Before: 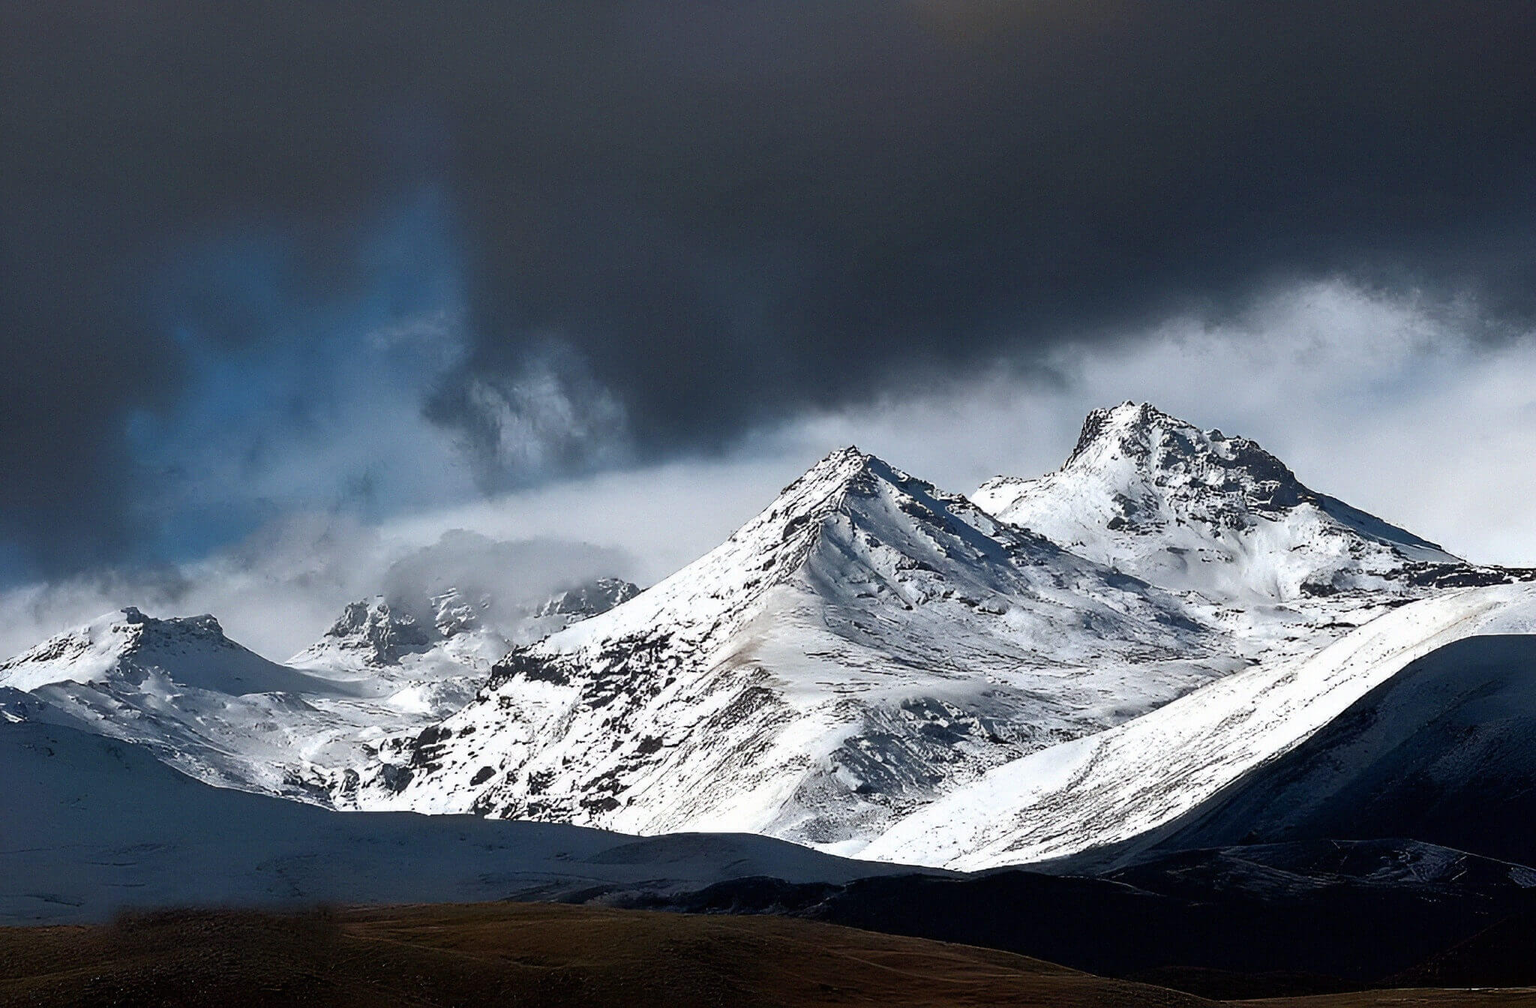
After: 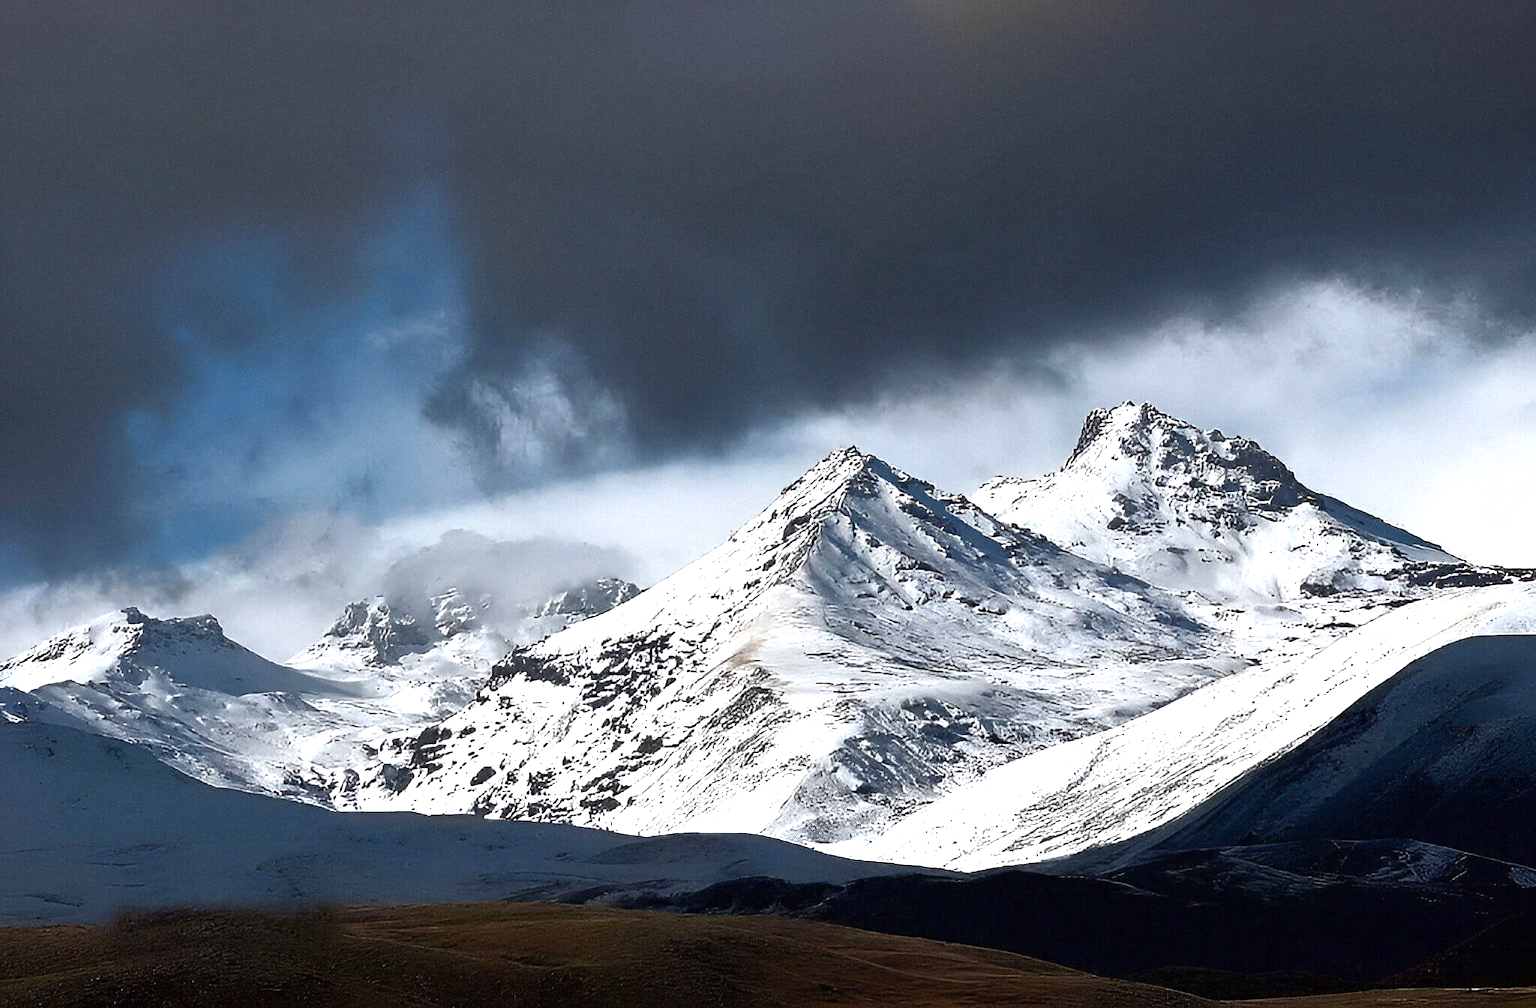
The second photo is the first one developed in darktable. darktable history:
exposure: exposure 0.559 EV, compensate highlight preservation false
